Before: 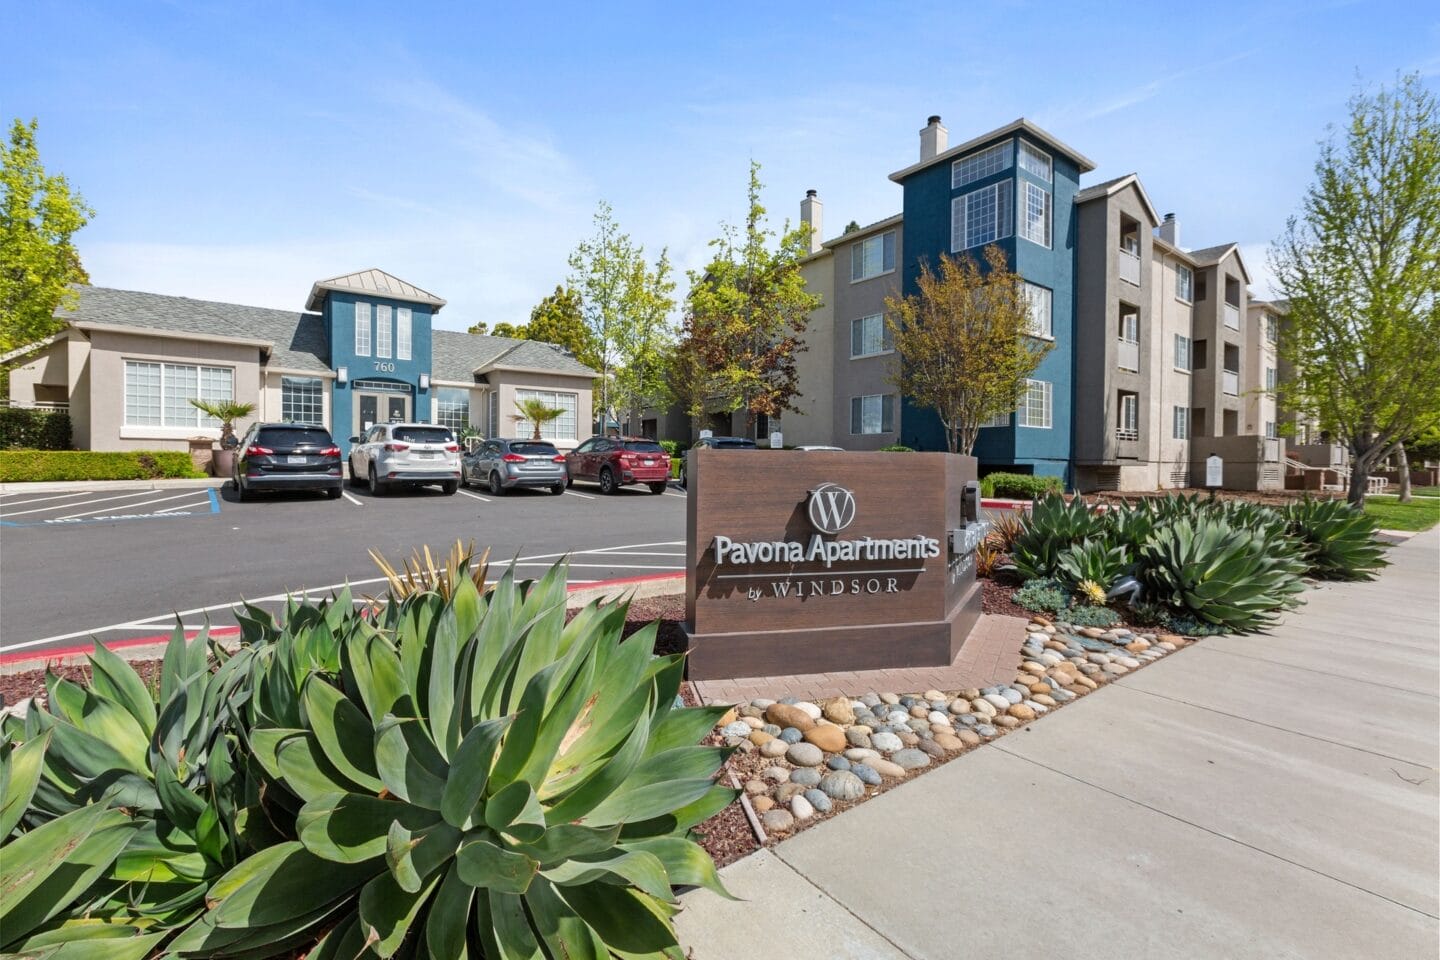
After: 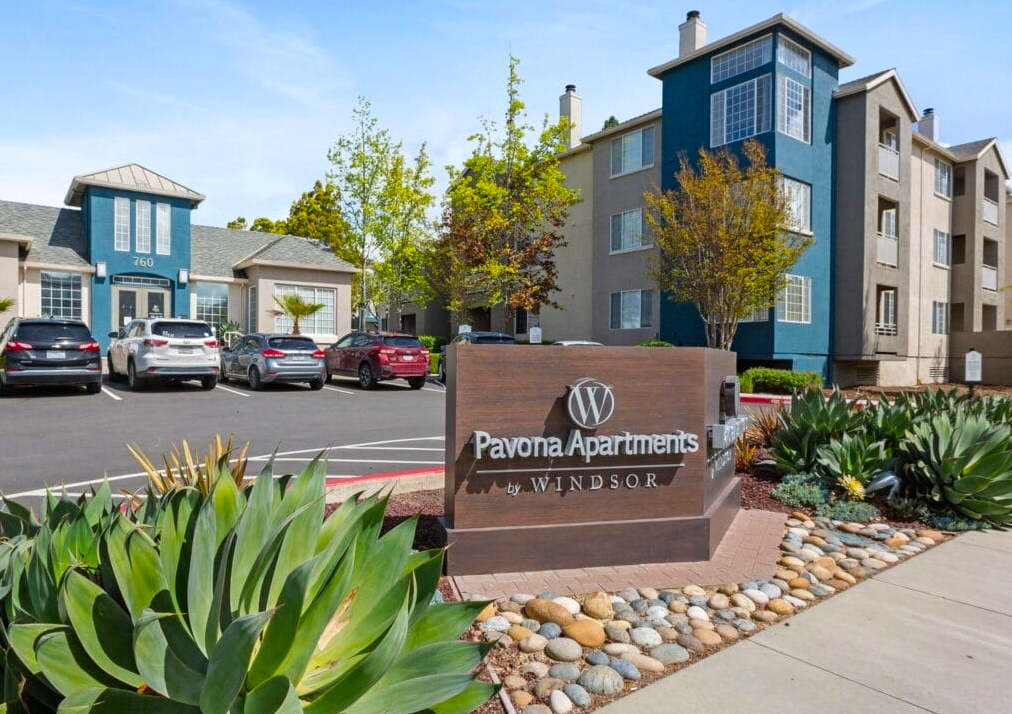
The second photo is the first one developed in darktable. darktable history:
crop and rotate: left 16.751%, top 10.977%, right 12.966%, bottom 14.588%
color balance rgb: perceptual saturation grading › global saturation 25.717%, global vibrance 11.156%
